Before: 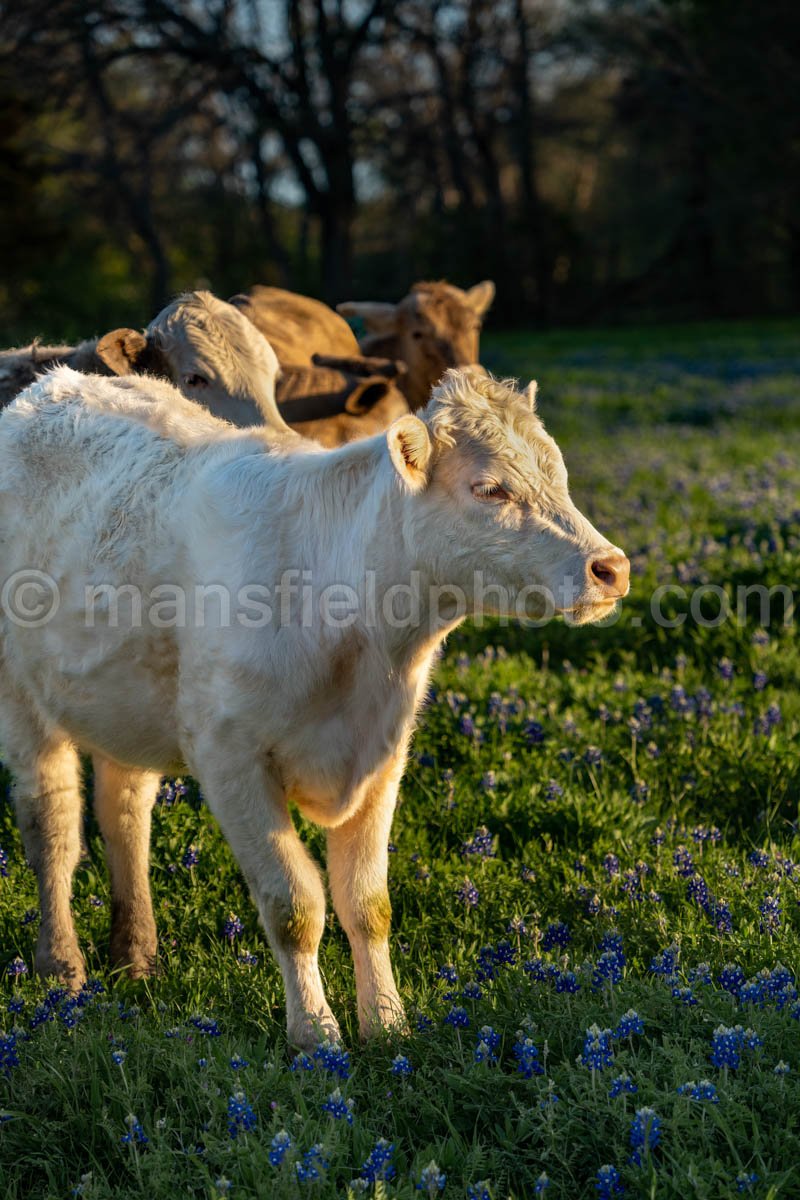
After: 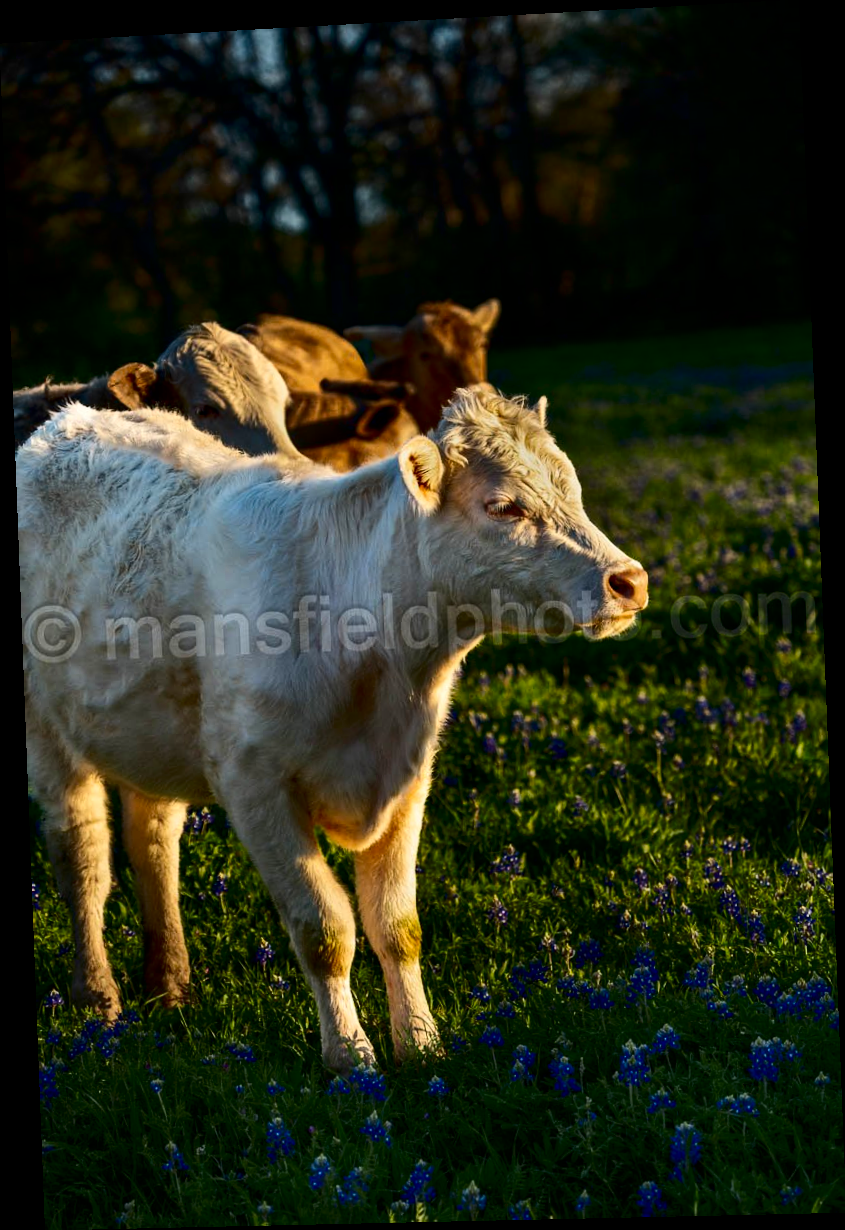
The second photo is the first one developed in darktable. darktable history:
rotate and perspective: rotation -2.22°, lens shift (horizontal) -0.022, automatic cropping off
contrast brightness saturation: contrast 0.22, brightness -0.19, saturation 0.24
